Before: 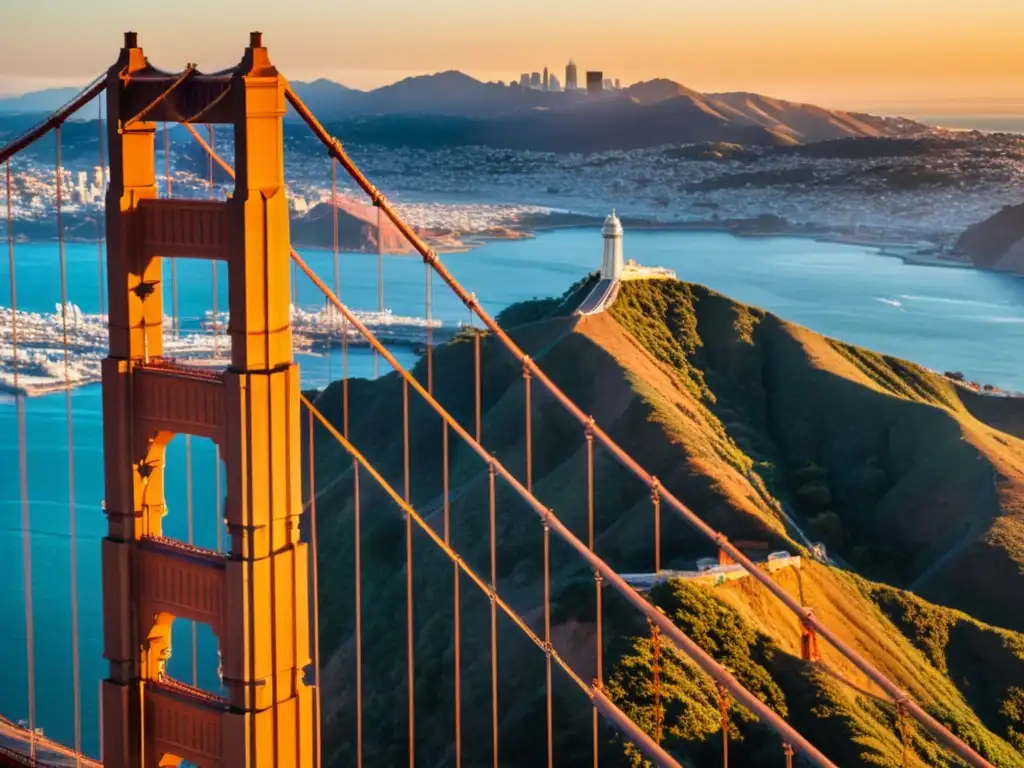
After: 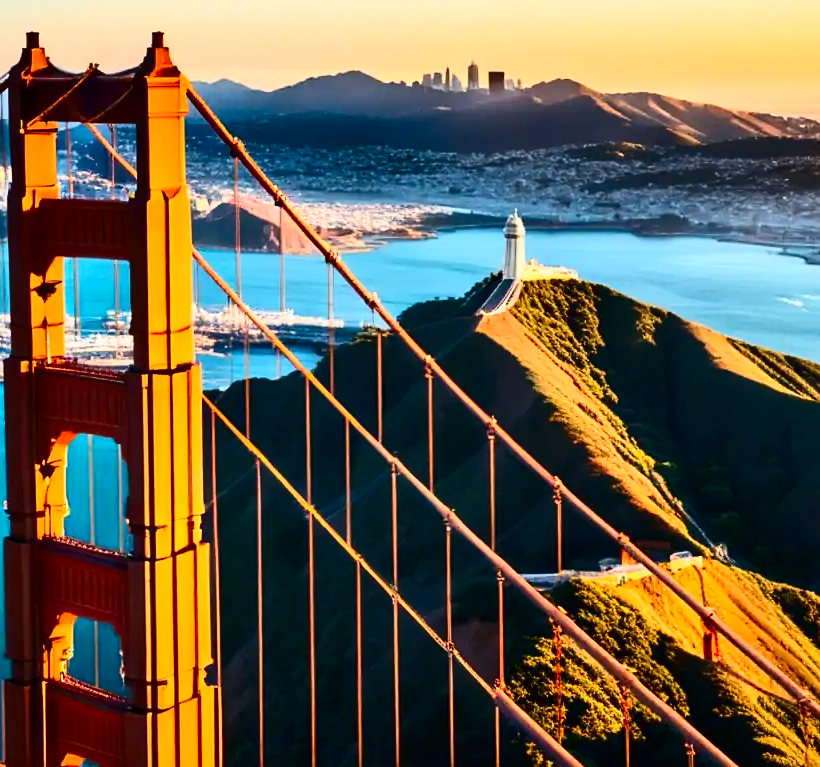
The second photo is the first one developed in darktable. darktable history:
sharpen: radius 1.453, amount 0.393, threshold 1.302
contrast brightness saturation: contrast 0.404, brightness 0.051, saturation 0.263
contrast equalizer: y [[0.515 ×6], [0.507 ×6], [0.425 ×6], [0 ×6], [0 ×6]]
crop and rotate: left 9.597%, right 10.271%
